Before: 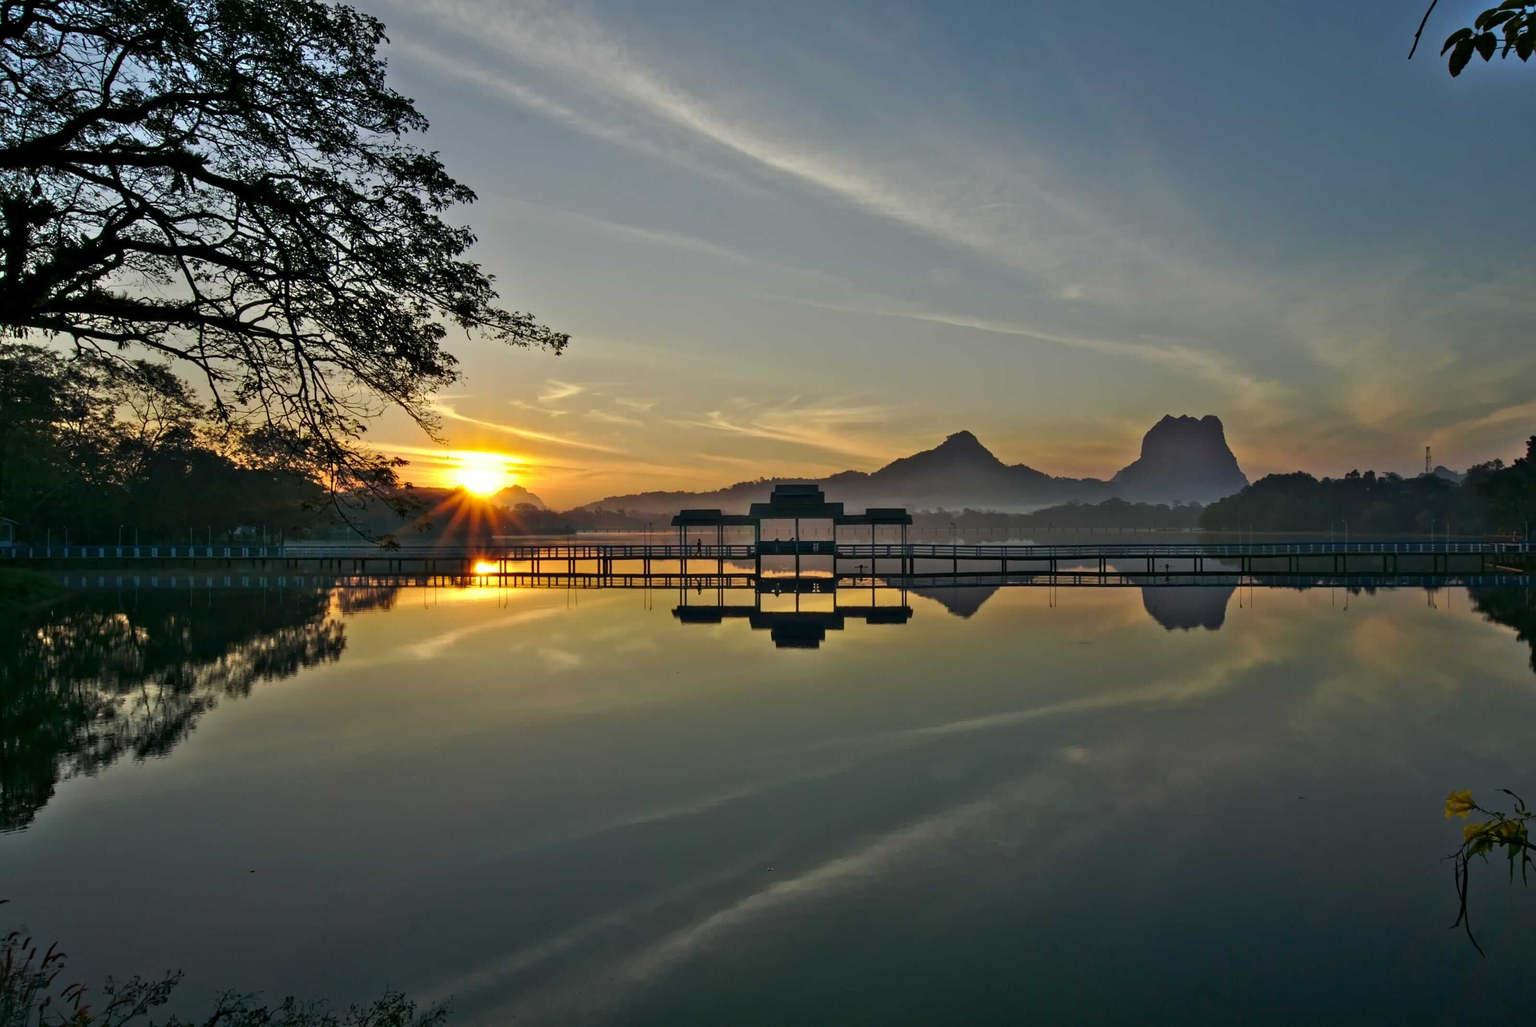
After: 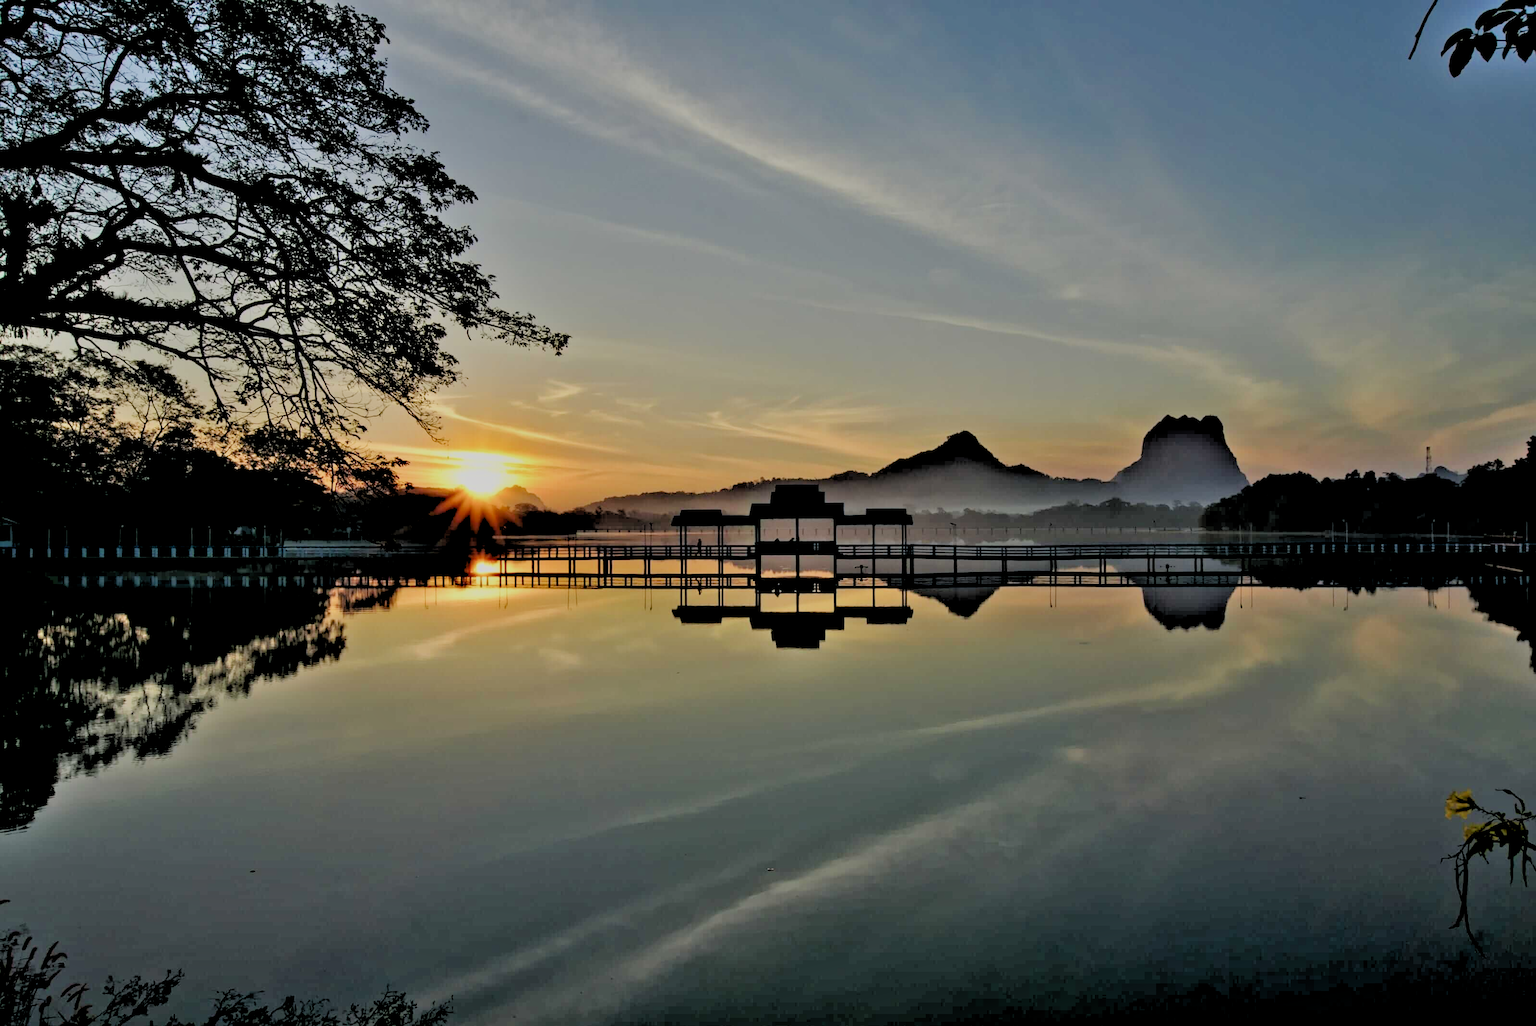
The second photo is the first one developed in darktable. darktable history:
contrast equalizer: octaves 7, y [[0.609, 0.611, 0.615, 0.613, 0.607, 0.603], [0.504, 0.498, 0.496, 0.499, 0.506, 0.516], [0 ×6], [0 ×6], [0 ×6]]
filmic rgb: black relative exposure -8.79 EV, white relative exposure 4.98 EV, threshold 3 EV, target black luminance 0%, hardness 3.77, latitude 66.33%, contrast 0.822, shadows ↔ highlights balance 20%, color science v5 (2021), contrast in shadows safe, contrast in highlights safe, enable highlight reconstruction true
rgb levels: preserve colors sum RGB, levels [[0.038, 0.433, 0.934], [0, 0.5, 1], [0, 0.5, 1]]
